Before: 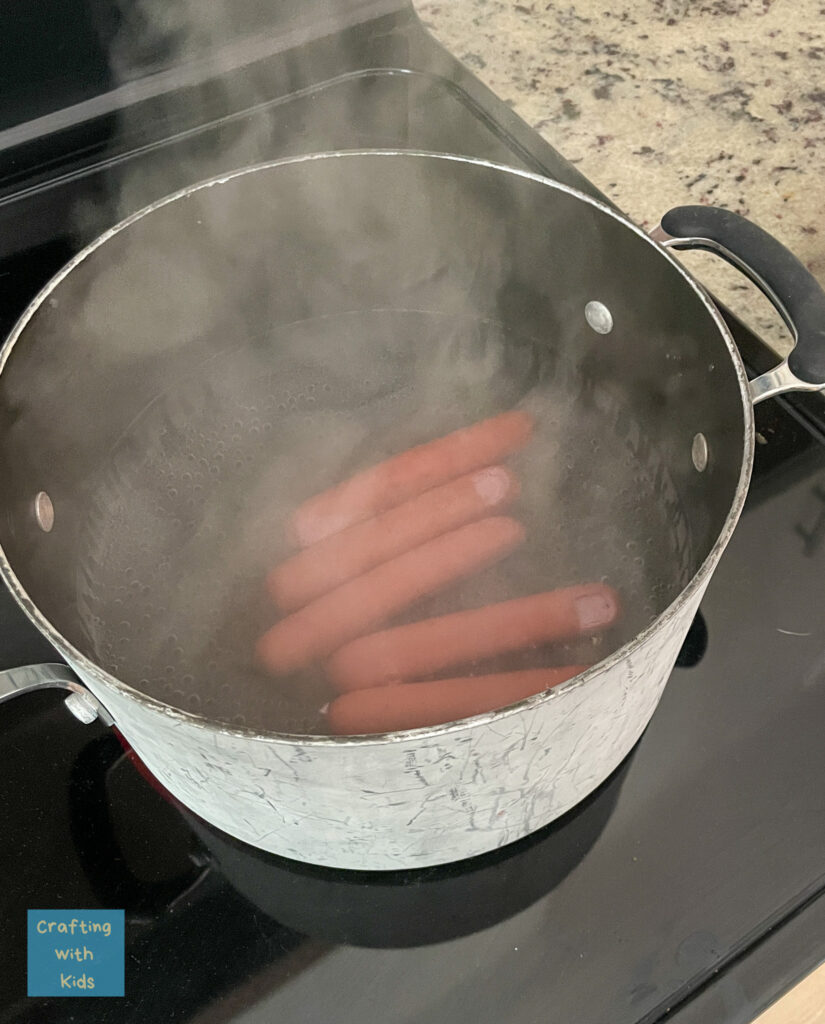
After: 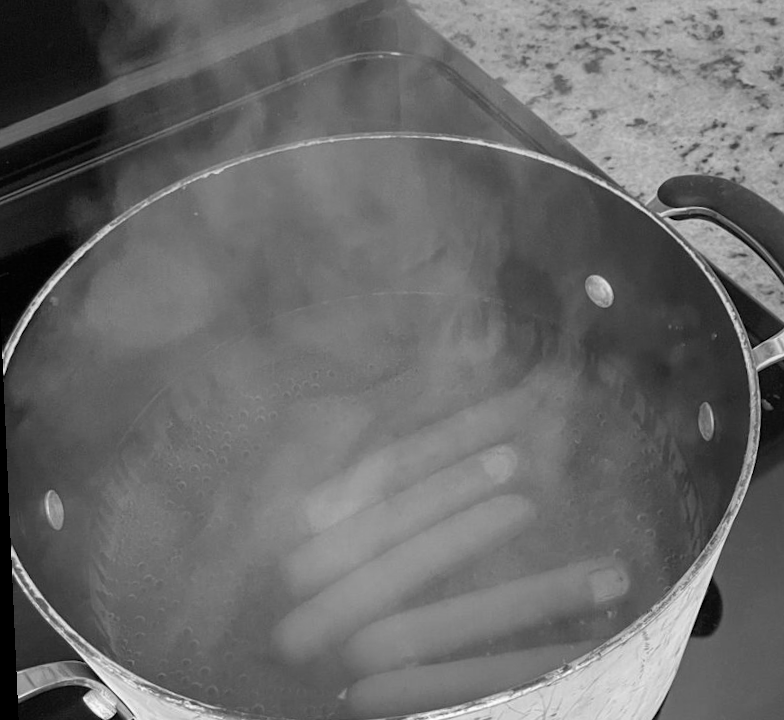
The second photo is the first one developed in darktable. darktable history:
crop: left 1.509%, top 3.452%, right 7.696%, bottom 28.452%
rotate and perspective: rotation -2.56°, automatic cropping off
graduated density: on, module defaults
monochrome: a -6.99, b 35.61, size 1.4
